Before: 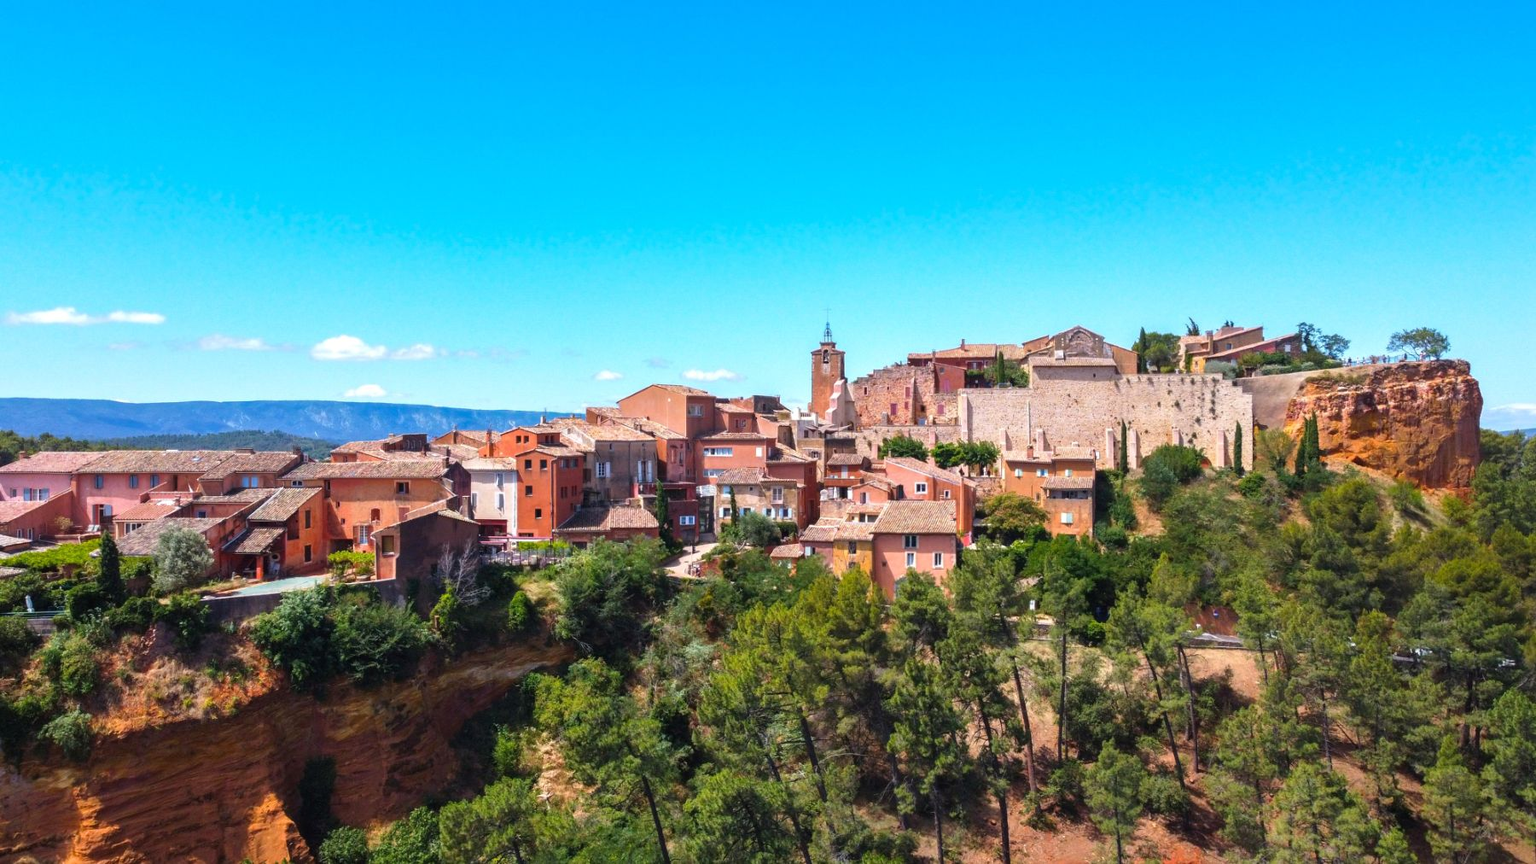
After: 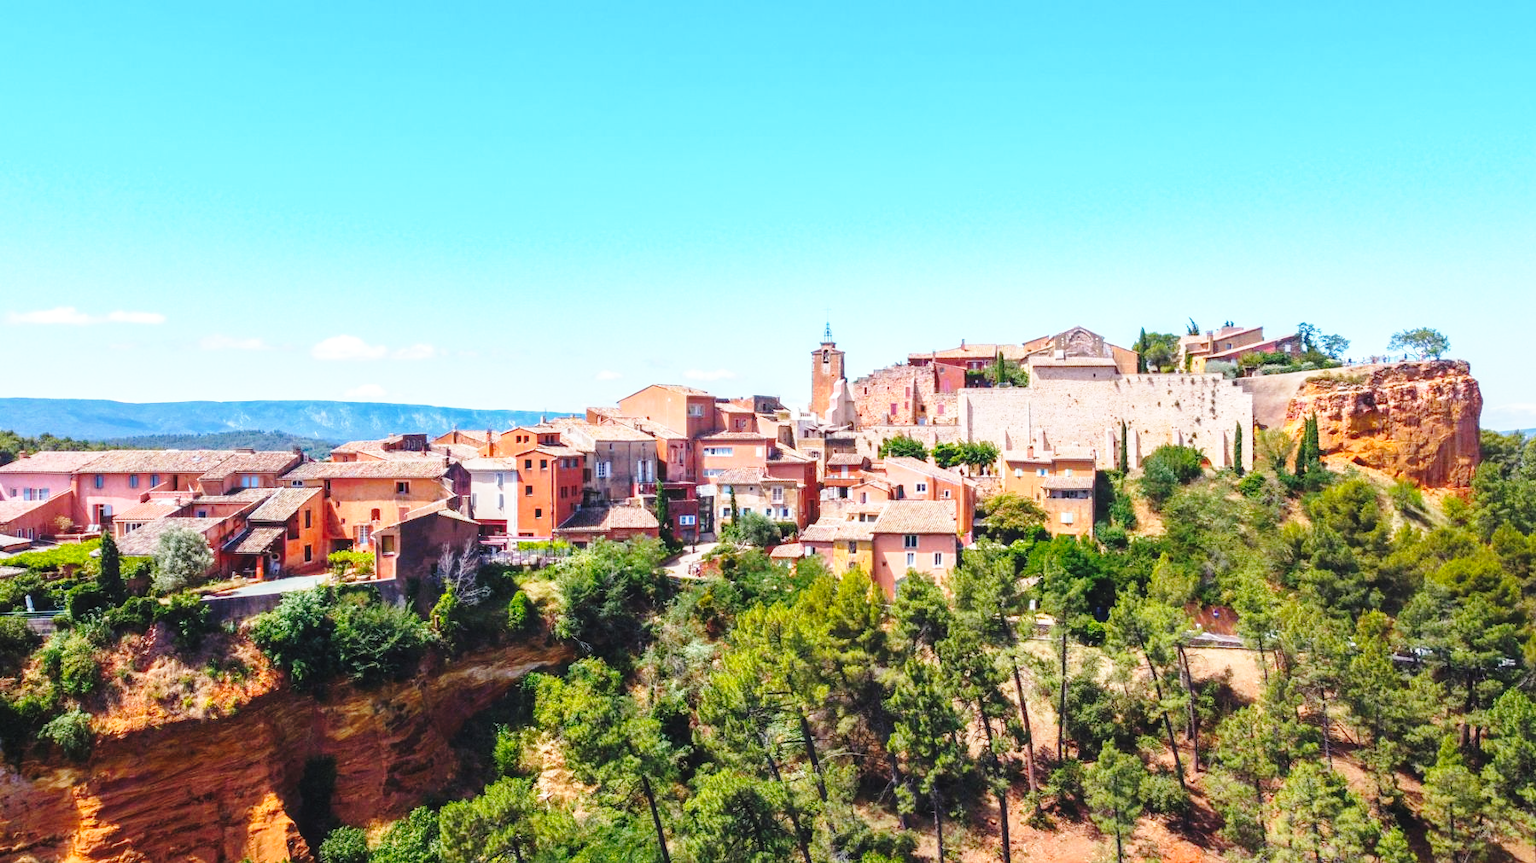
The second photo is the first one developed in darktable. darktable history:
local contrast: detail 110%
exposure: exposure 0.212 EV, compensate highlight preservation false
base curve: curves: ch0 [(0, 0) (0.028, 0.03) (0.121, 0.232) (0.46, 0.748) (0.859, 0.968) (1, 1)], preserve colors none
